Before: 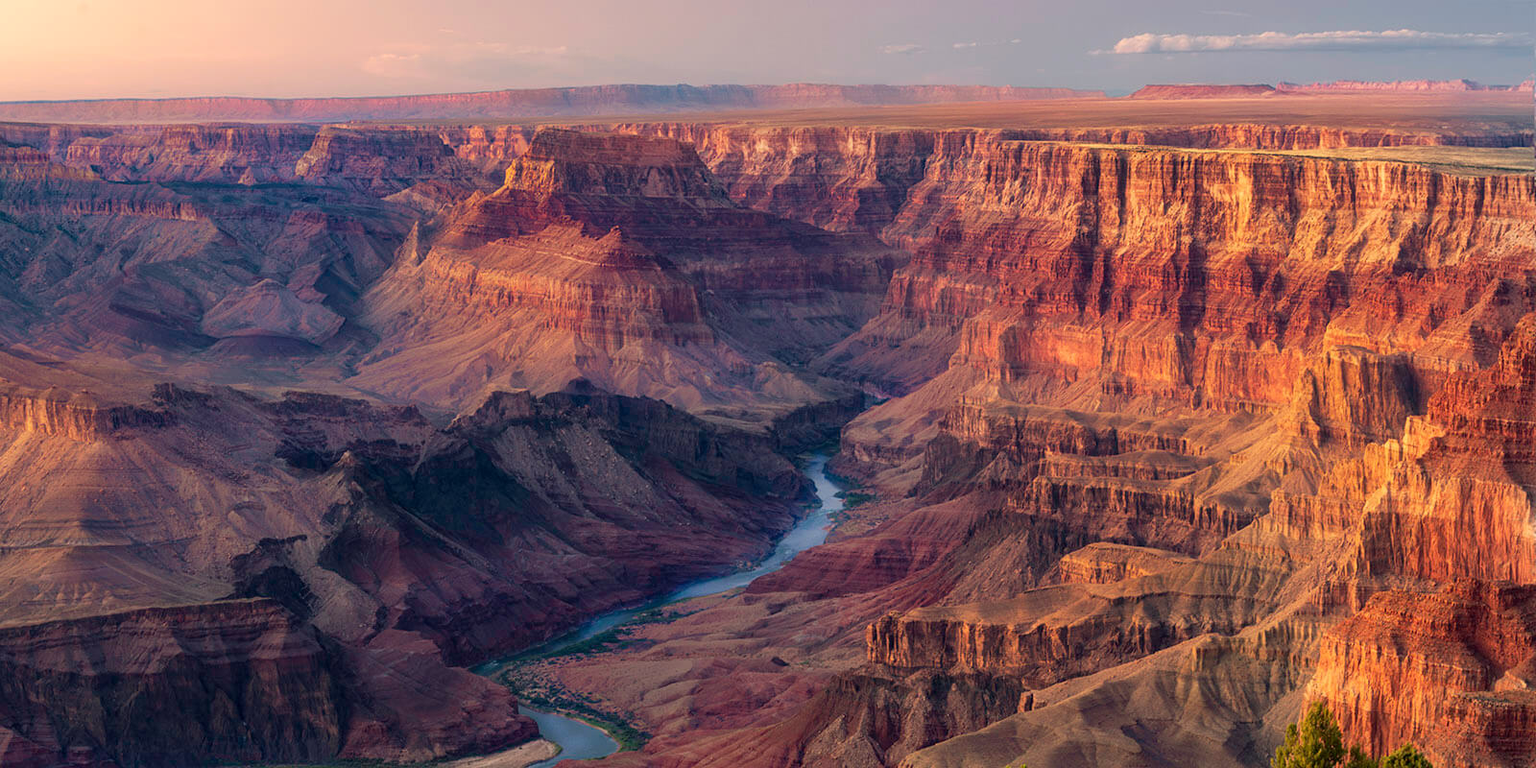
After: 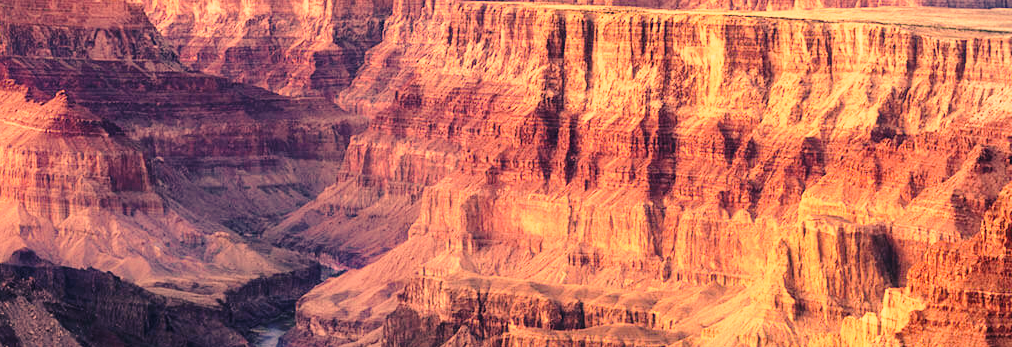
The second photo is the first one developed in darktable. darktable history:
crop: left 36.252%, top 18.128%, right 0.455%, bottom 38.476%
color correction: highlights a* 39.36, highlights b* 39.53, saturation 0.692
tone equalizer: -8 EV -0.382 EV, -7 EV -0.397 EV, -6 EV -0.304 EV, -5 EV -0.228 EV, -3 EV 0.187 EV, -2 EV 0.324 EV, -1 EV 0.38 EV, +0 EV 0.438 EV
base curve: curves: ch0 [(0, 0) (0.028, 0.03) (0.121, 0.232) (0.46, 0.748) (0.859, 0.968) (1, 1)], preserve colors none
